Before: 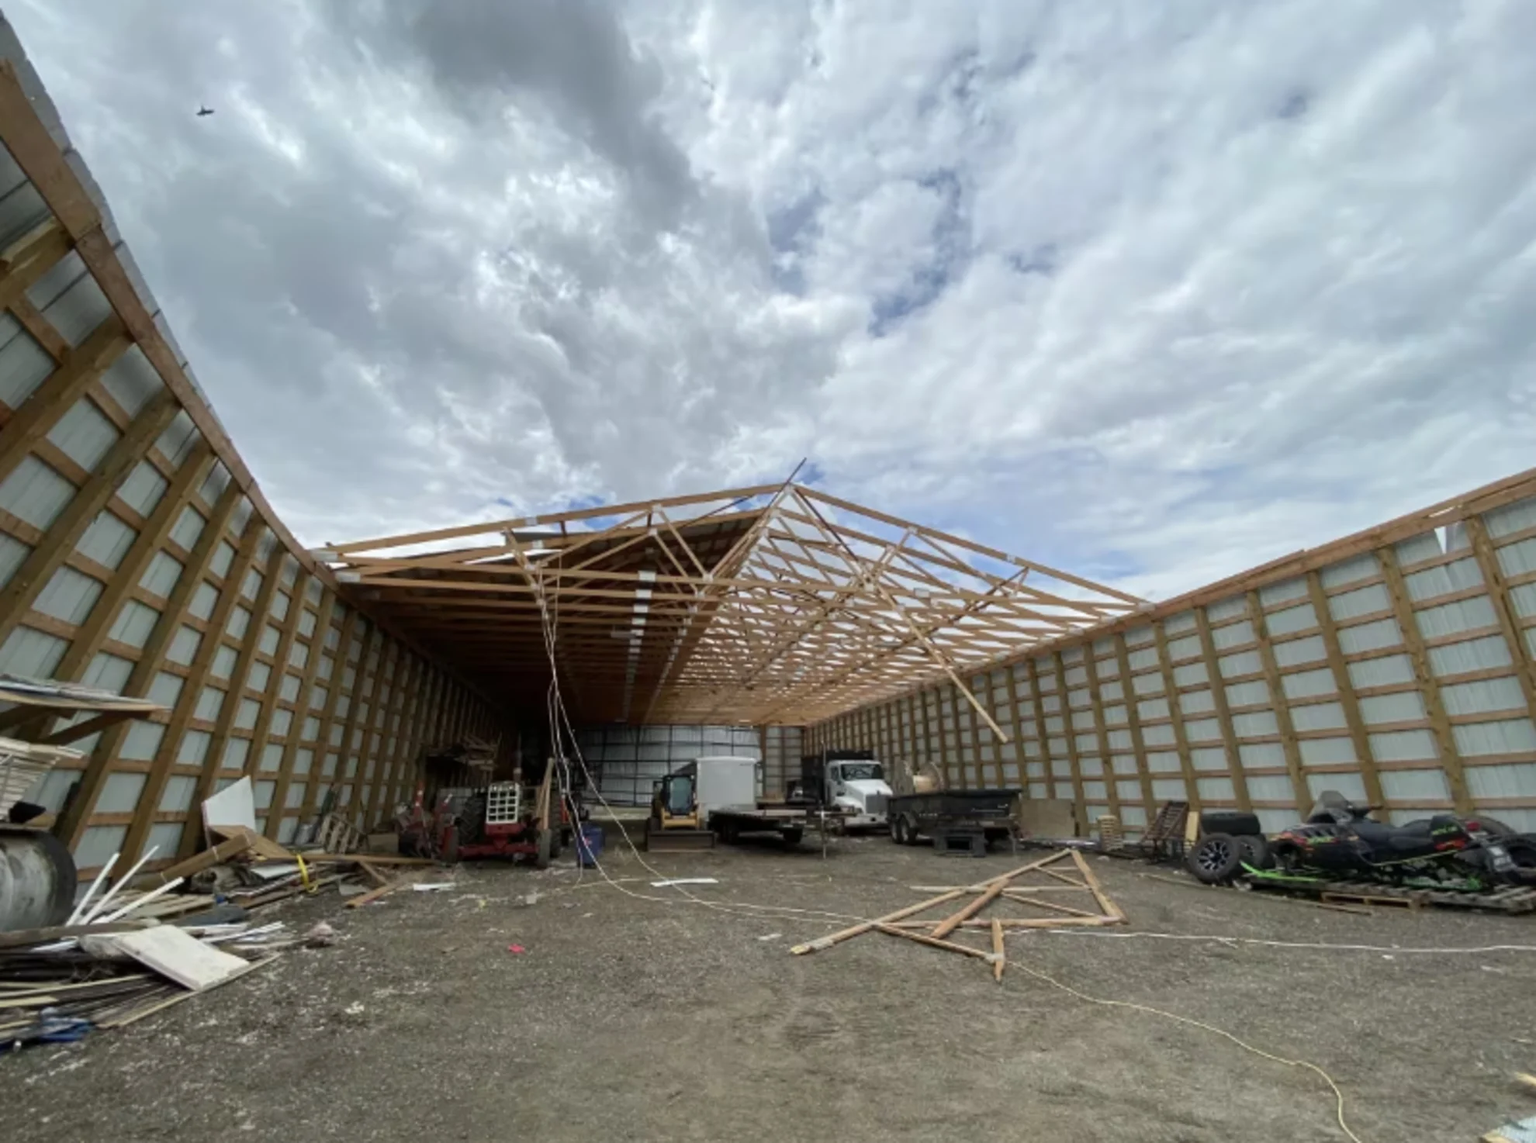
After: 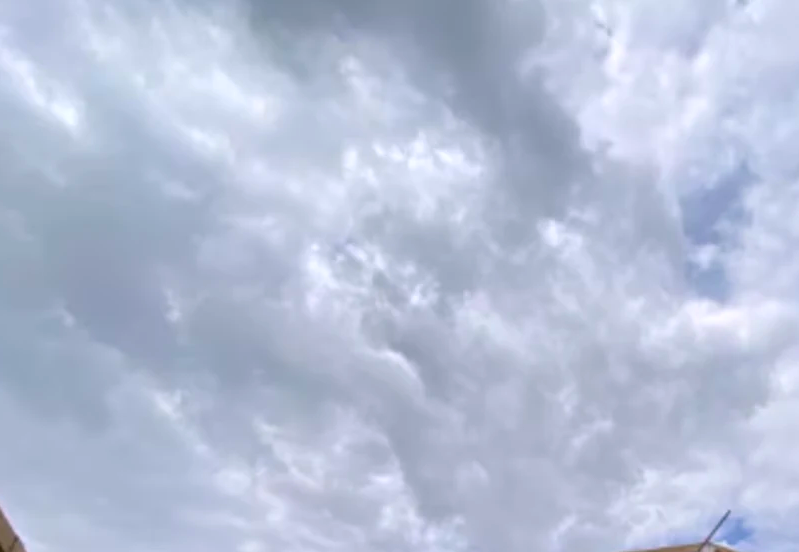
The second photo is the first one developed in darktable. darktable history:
color balance rgb: highlights gain › chroma 1.528%, highlights gain › hue 306.45°, perceptual saturation grading › global saturation 30.785%, perceptual brilliance grading › global brilliance 2.848%, perceptual brilliance grading › highlights -2.683%, perceptual brilliance grading › shadows 3.428%, global vibrance 20%
crop: left 15.652%, top 5.443%, right 43.944%, bottom 57.055%
color zones: curves: ch1 [(0, 0.469) (0.01, 0.469) (0.12, 0.446) (0.248, 0.469) (0.5, 0.5) (0.748, 0.5) (0.99, 0.469) (1, 0.469)], mix 26.55%
